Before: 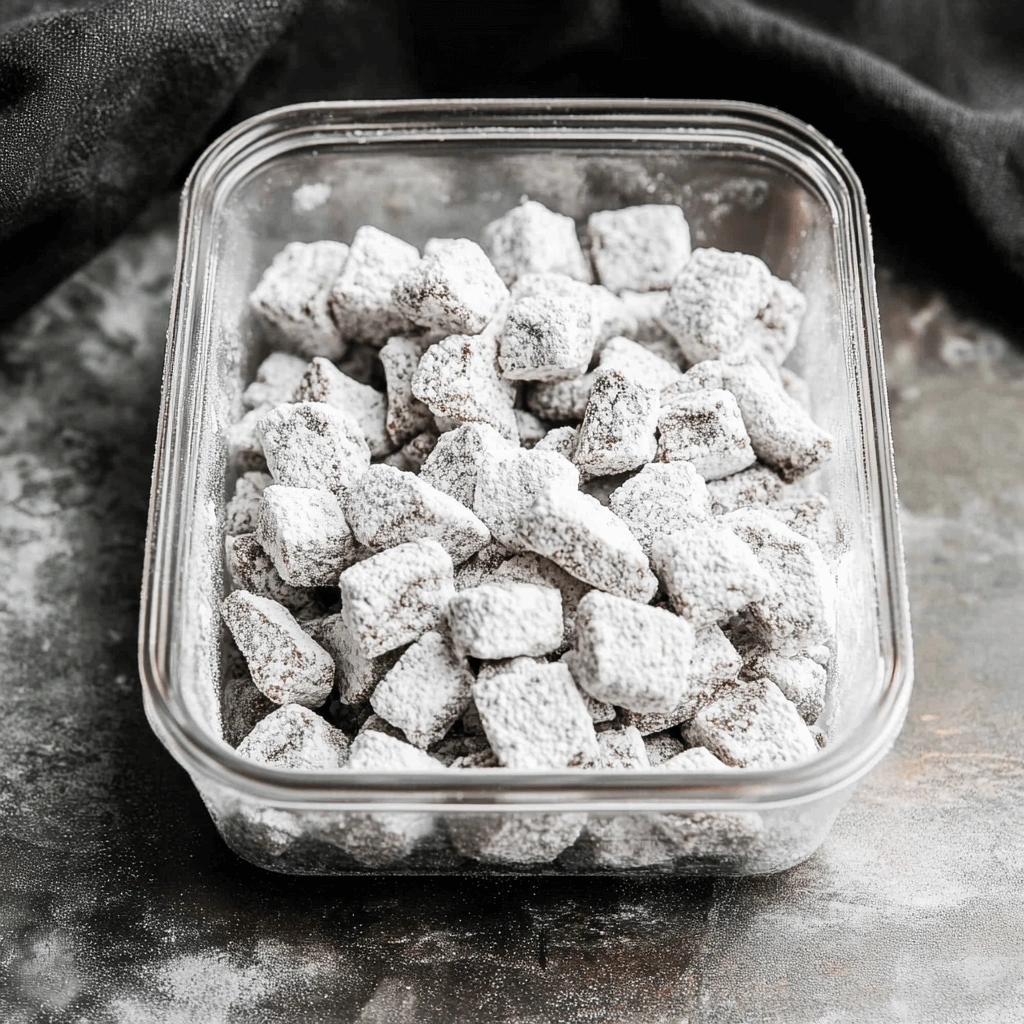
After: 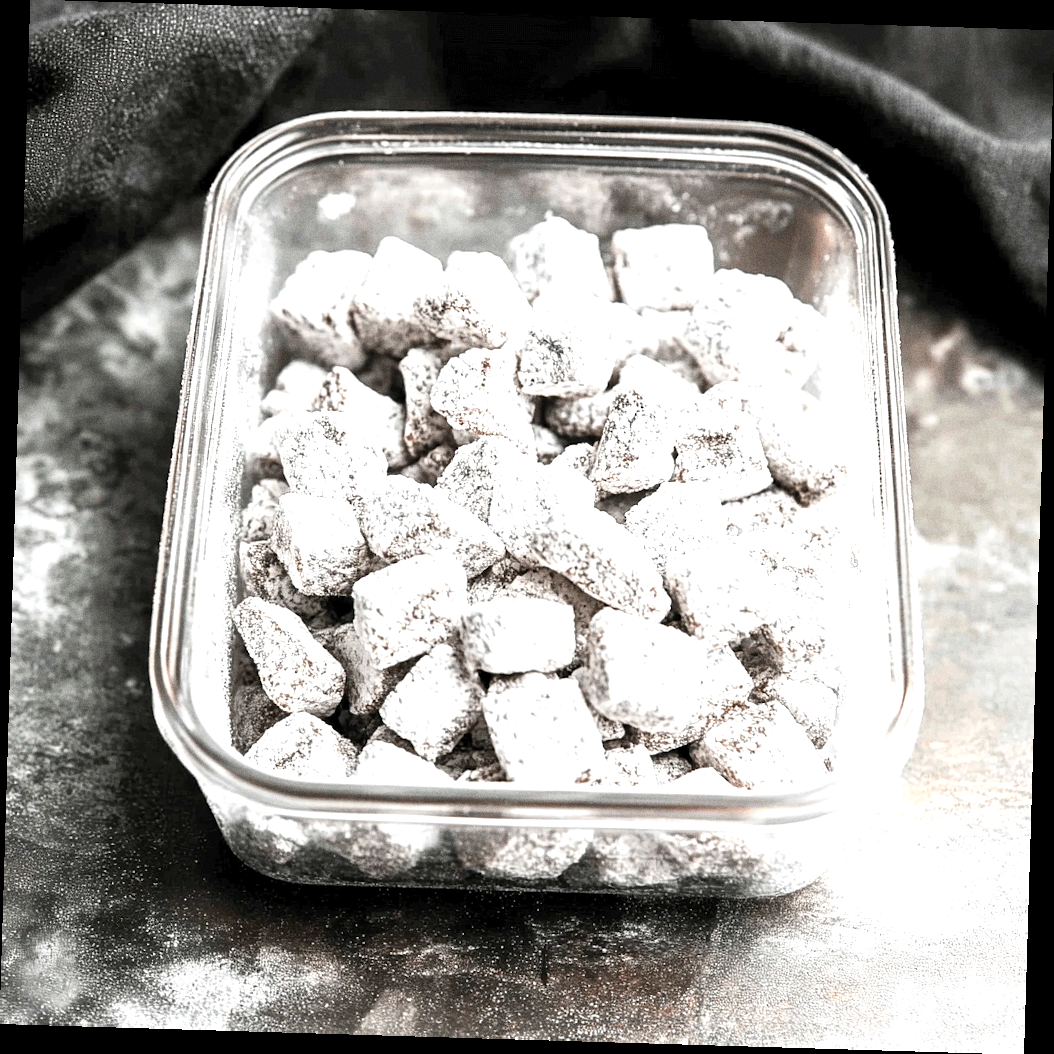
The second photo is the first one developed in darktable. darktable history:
exposure: black level correction 0.001, exposure 0.955 EV, compensate exposure bias true, compensate highlight preservation false
grain: on, module defaults
rotate and perspective: rotation 1.72°, automatic cropping off
